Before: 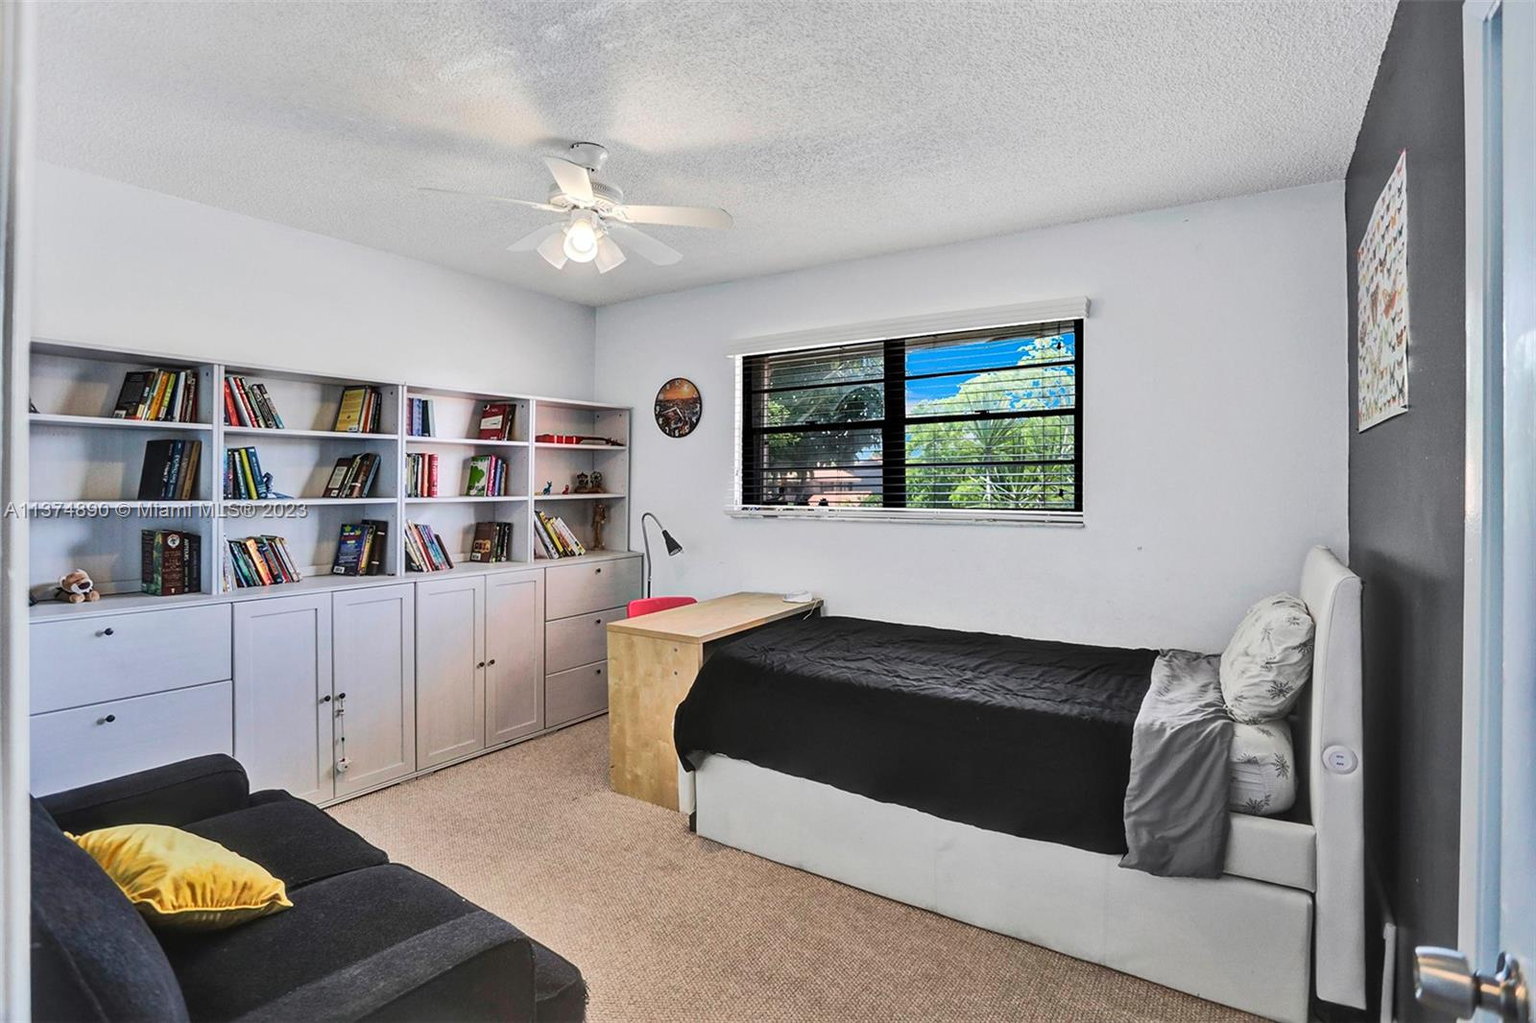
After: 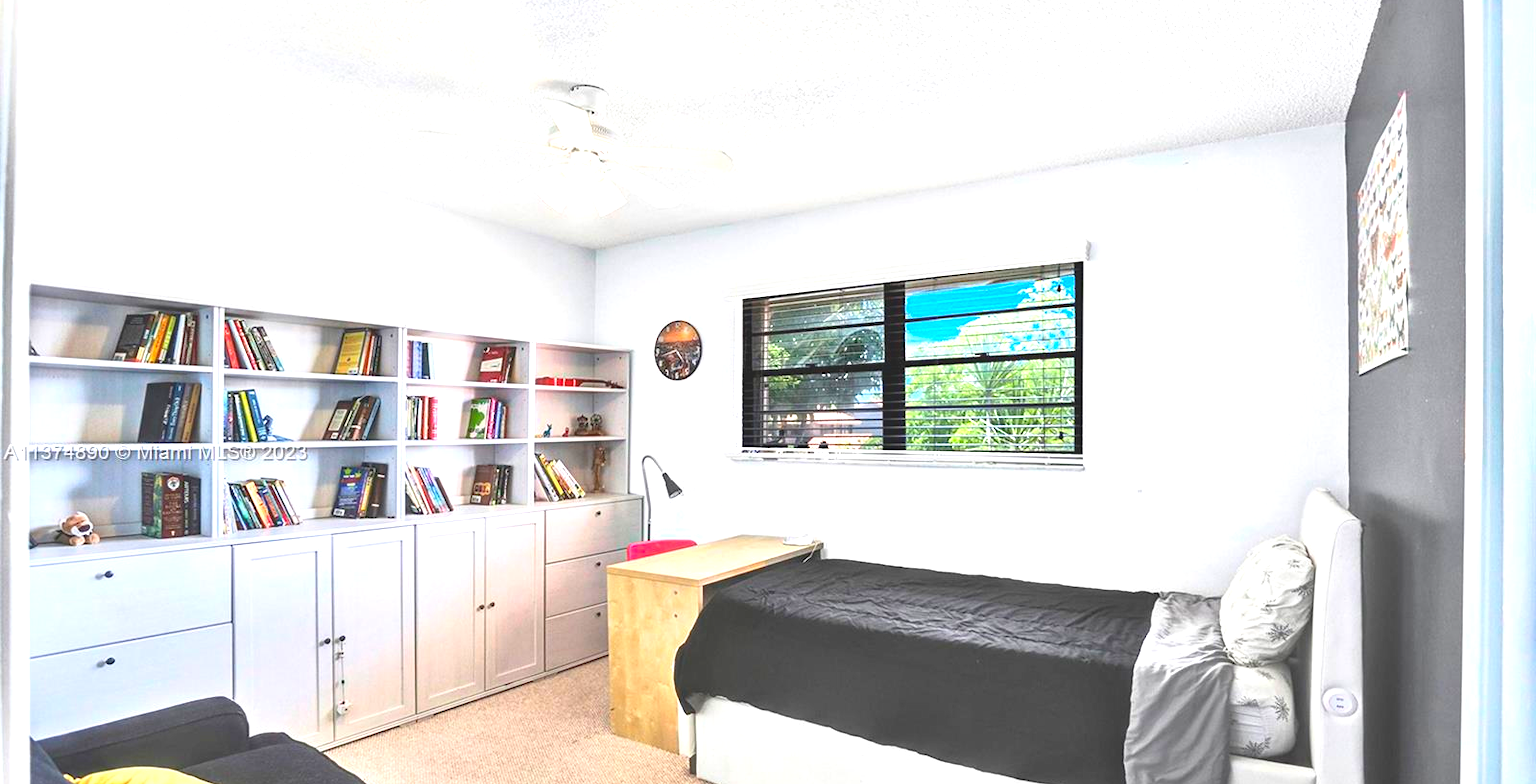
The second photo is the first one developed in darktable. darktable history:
exposure: black level correction 0, exposure 1.741 EV, compensate exposure bias true, compensate highlight preservation false
crop: top 5.667%, bottom 17.637%
contrast brightness saturation: contrast -0.28
white balance: emerald 1
